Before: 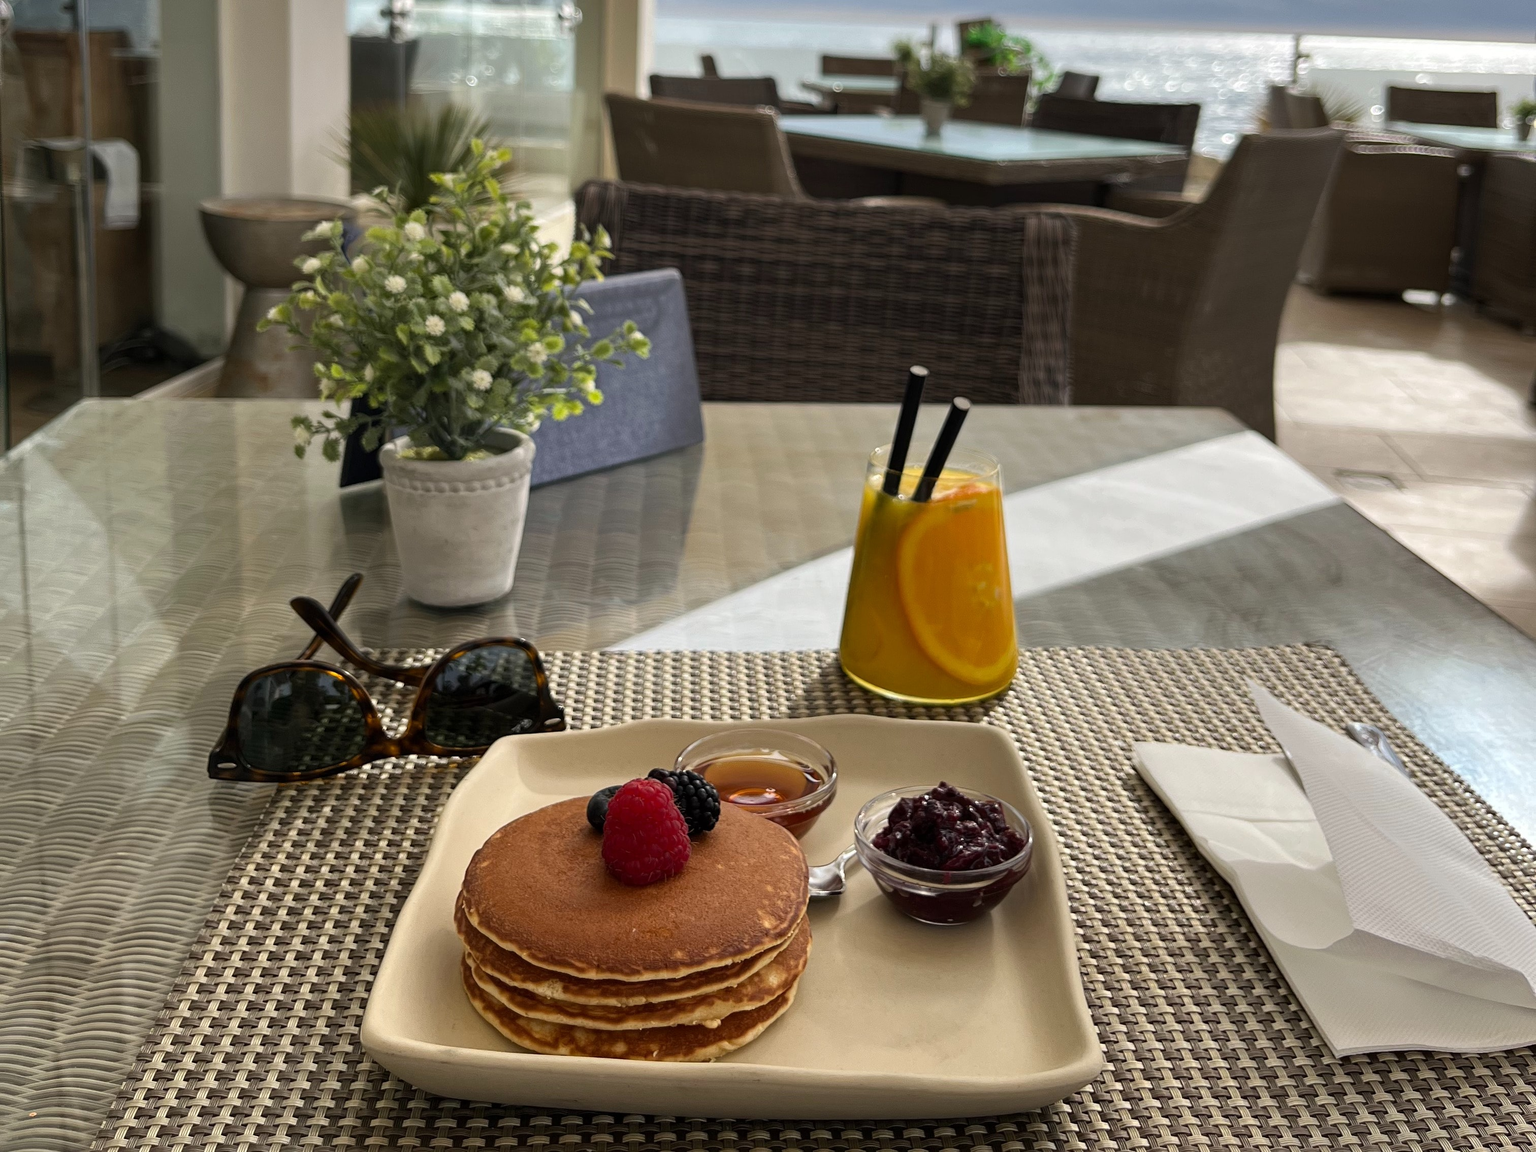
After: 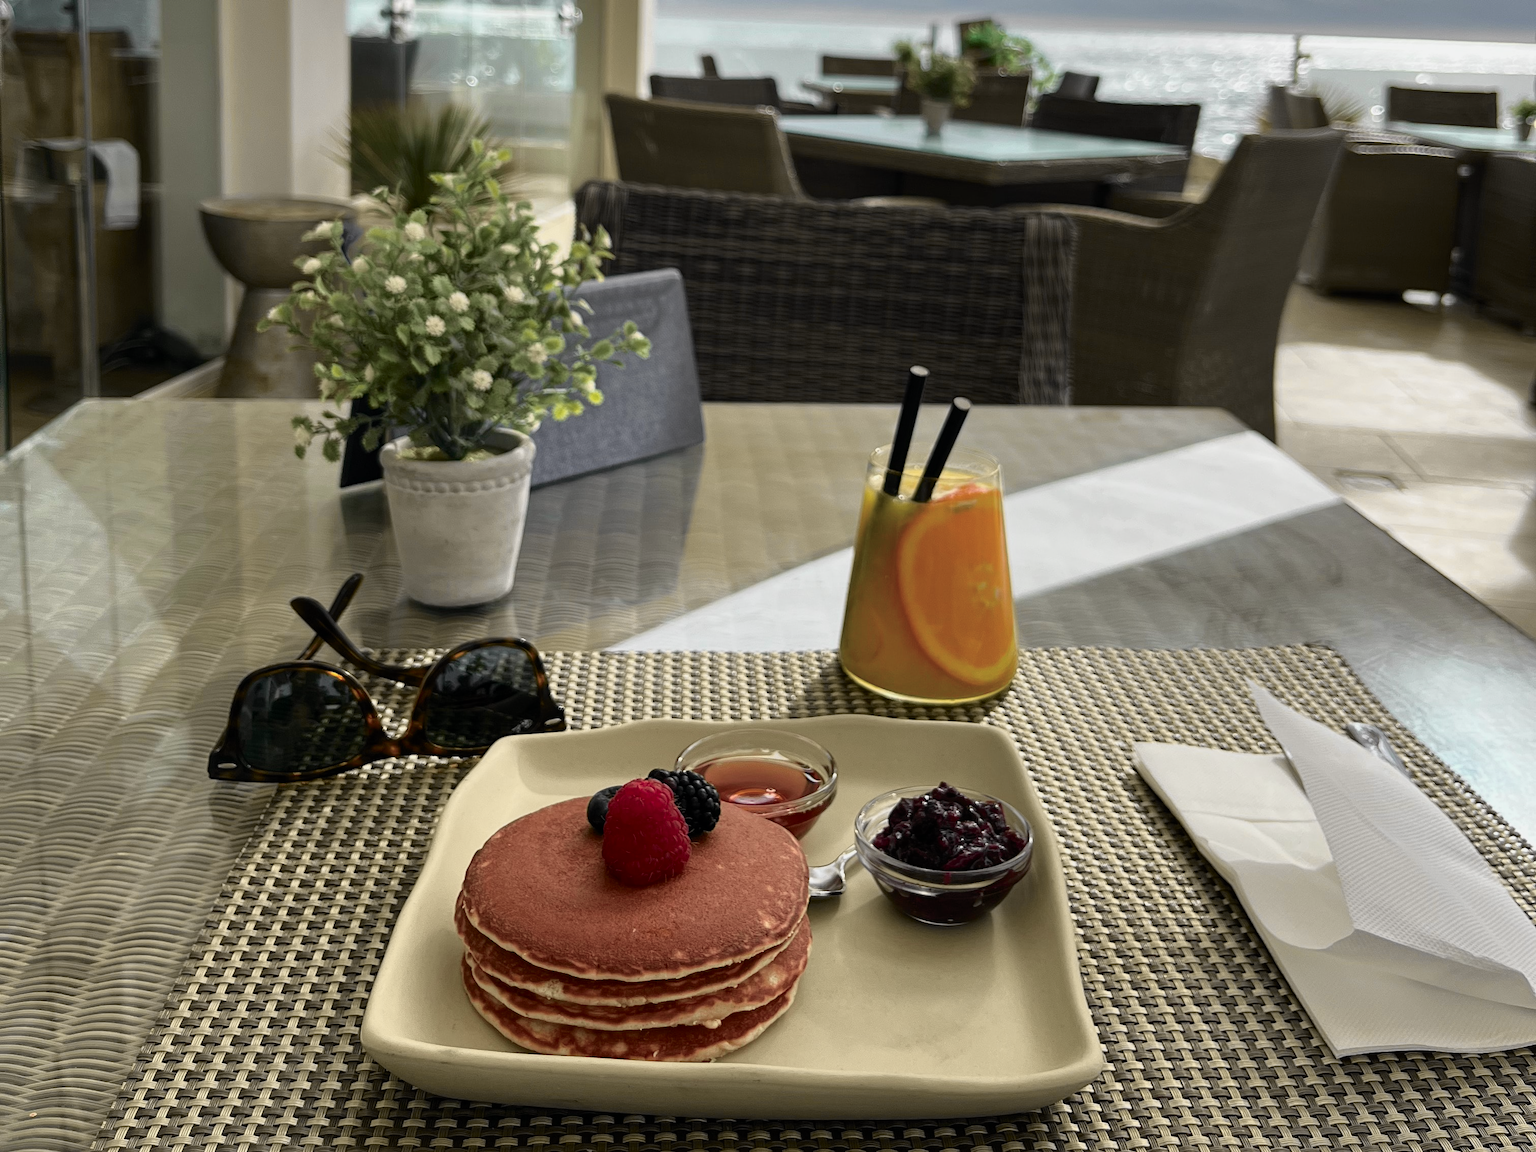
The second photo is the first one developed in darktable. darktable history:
tone curve: curves: ch0 [(0, 0) (0.058, 0.037) (0.214, 0.183) (0.304, 0.288) (0.561, 0.554) (0.687, 0.677) (0.768, 0.768) (0.858, 0.861) (0.987, 0.945)]; ch1 [(0, 0) (0.172, 0.123) (0.312, 0.296) (0.432, 0.448) (0.471, 0.469) (0.502, 0.5) (0.521, 0.505) (0.565, 0.569) (0.663, 0.663) (0.703, 0.721) (0.857, 0.917) (1, 1)]; ch2 [(0, 0) (0.411, 0.424) (0.485, 0.497) (0.502, 0.5) (0.517, 0.511) (0.556, 0.562) (0.626, 0.594) (0.709, 0.661) (1, 1)], color space Lab, independent channels, preserve colors none
